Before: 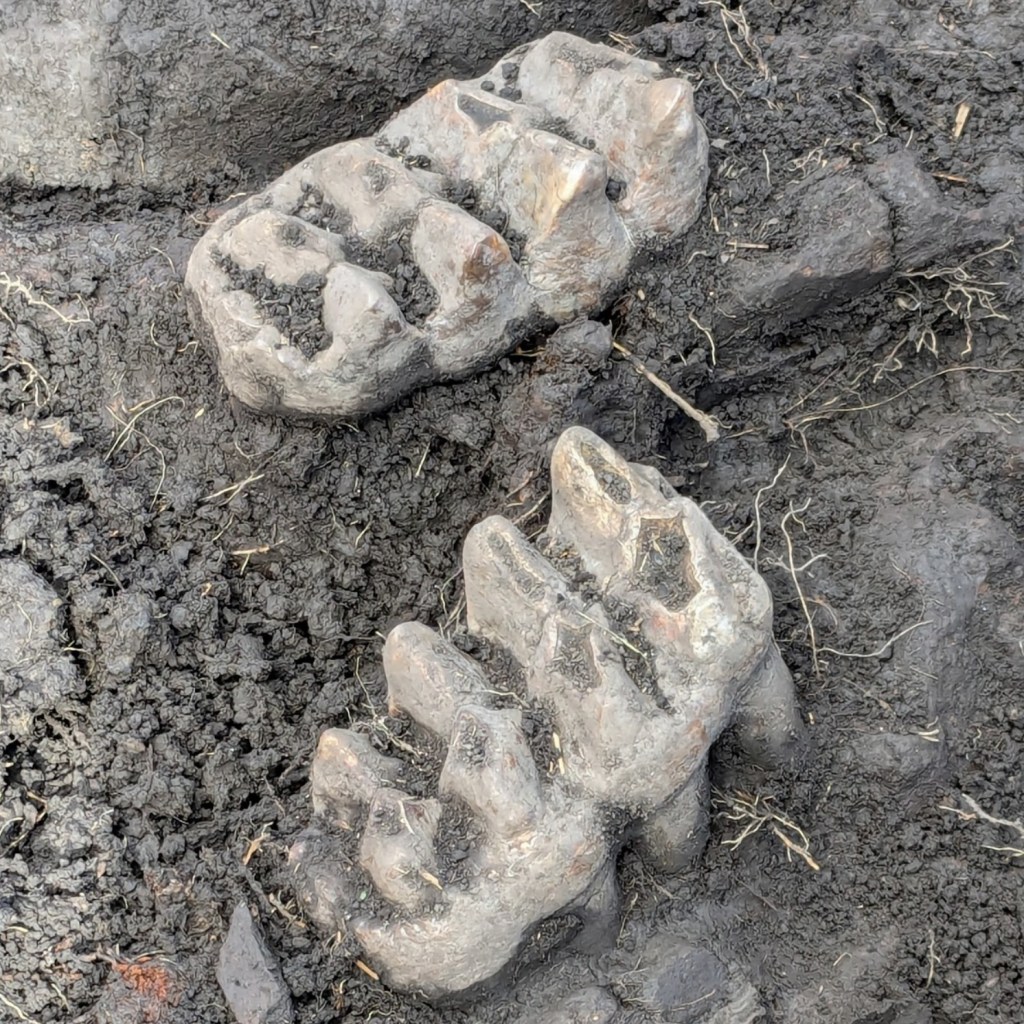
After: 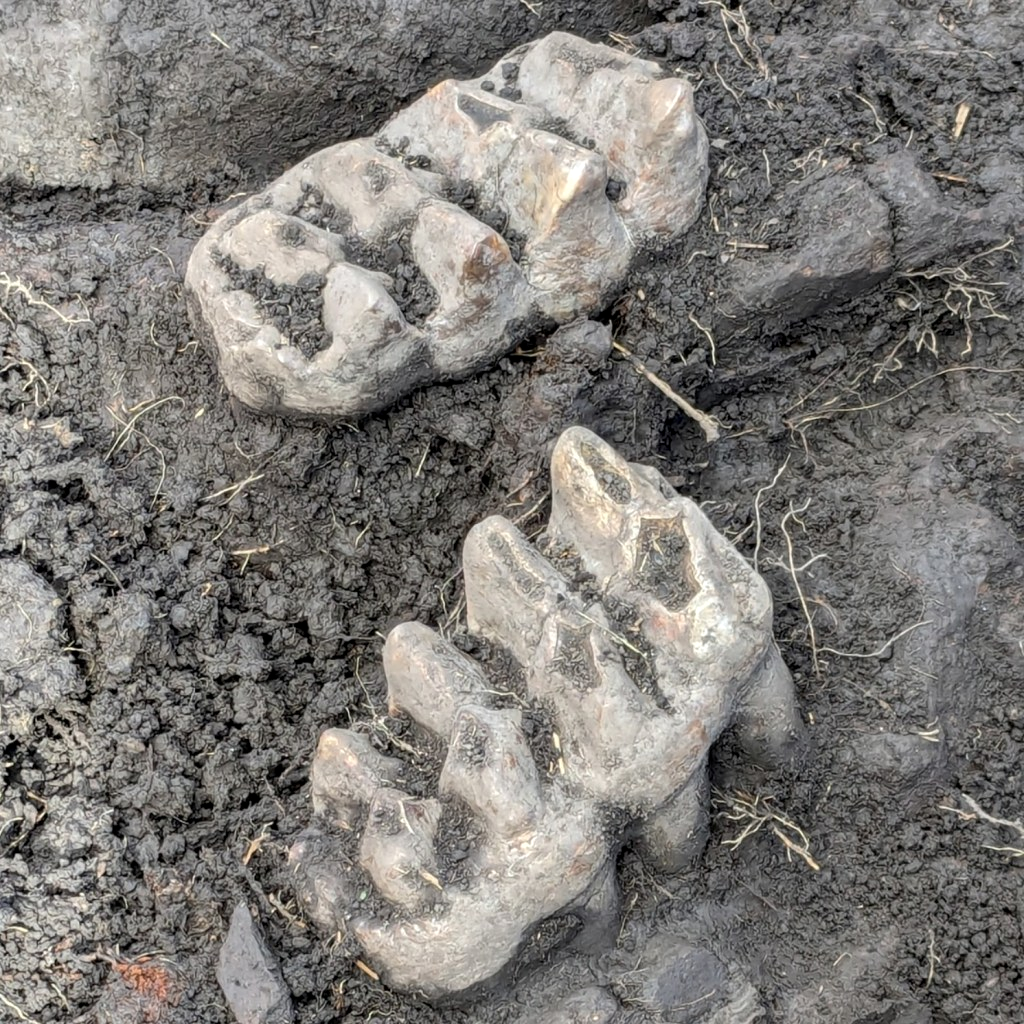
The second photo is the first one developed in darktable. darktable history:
local contrast: highlights 100%, shadows 100%, detail 120%, midtone range 0.2
shadows and highlights: shadows 12, white point adjustment 1.2, soften with gaussian
